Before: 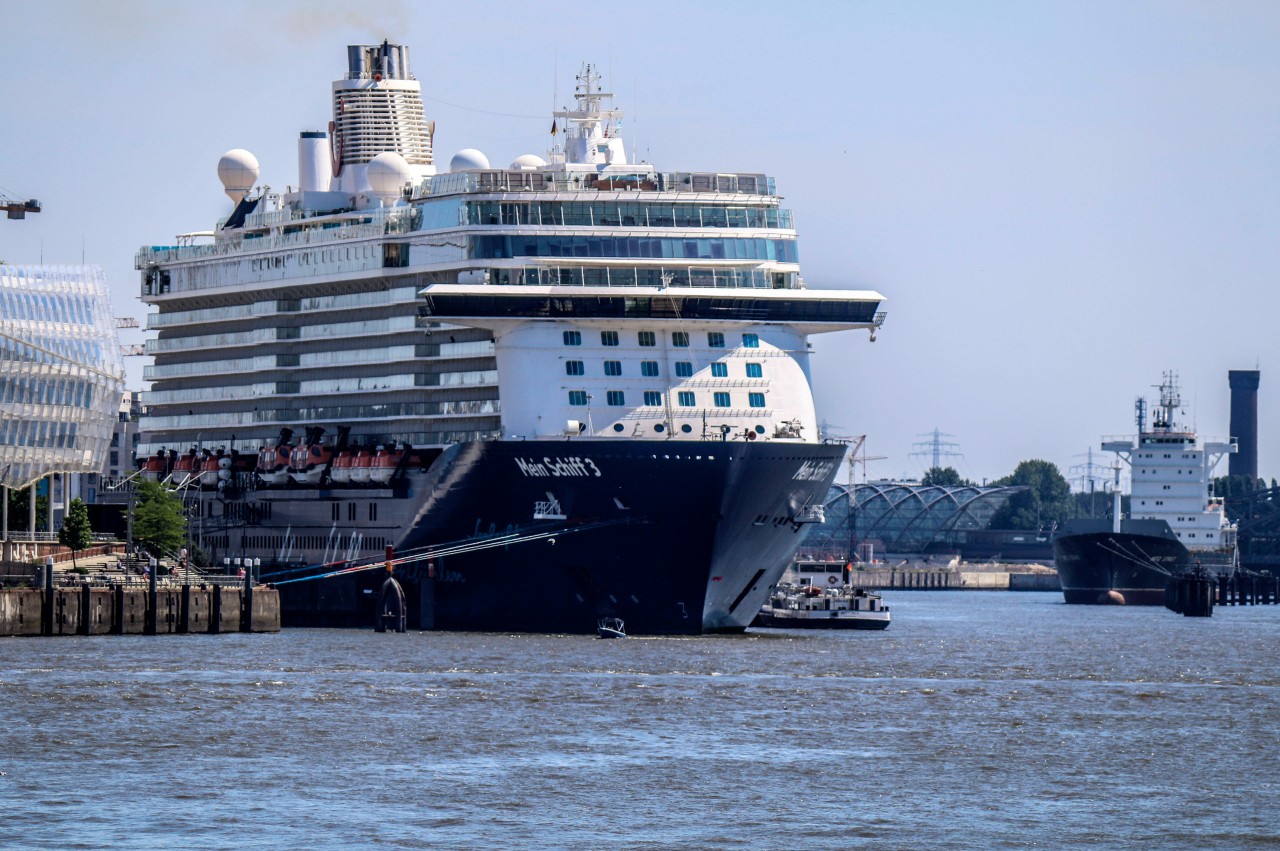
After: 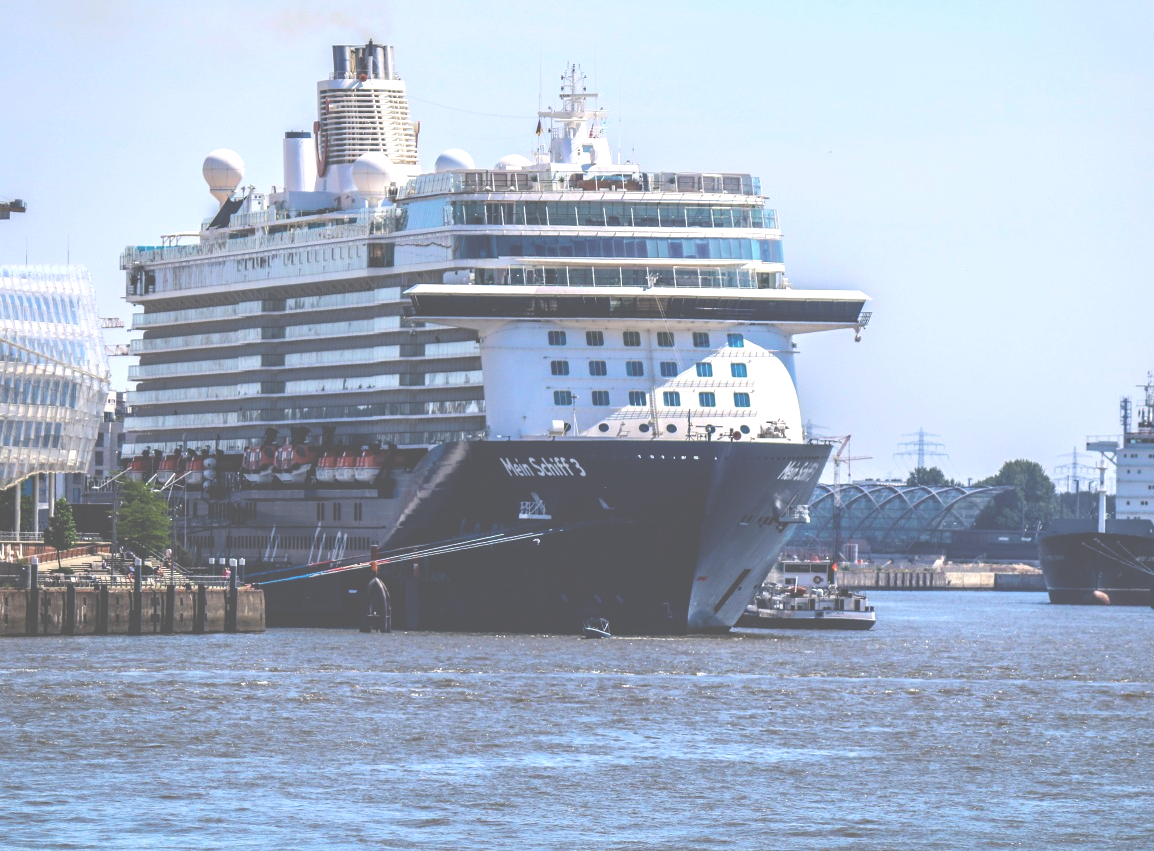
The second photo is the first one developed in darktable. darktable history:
exposure: black level correction -0.071, exposure 0.502 EV, compensate highlight preservation false
crop and rotate: left 1.222%, right 8.564%
contrast brightness saturation: saturation 0.1
